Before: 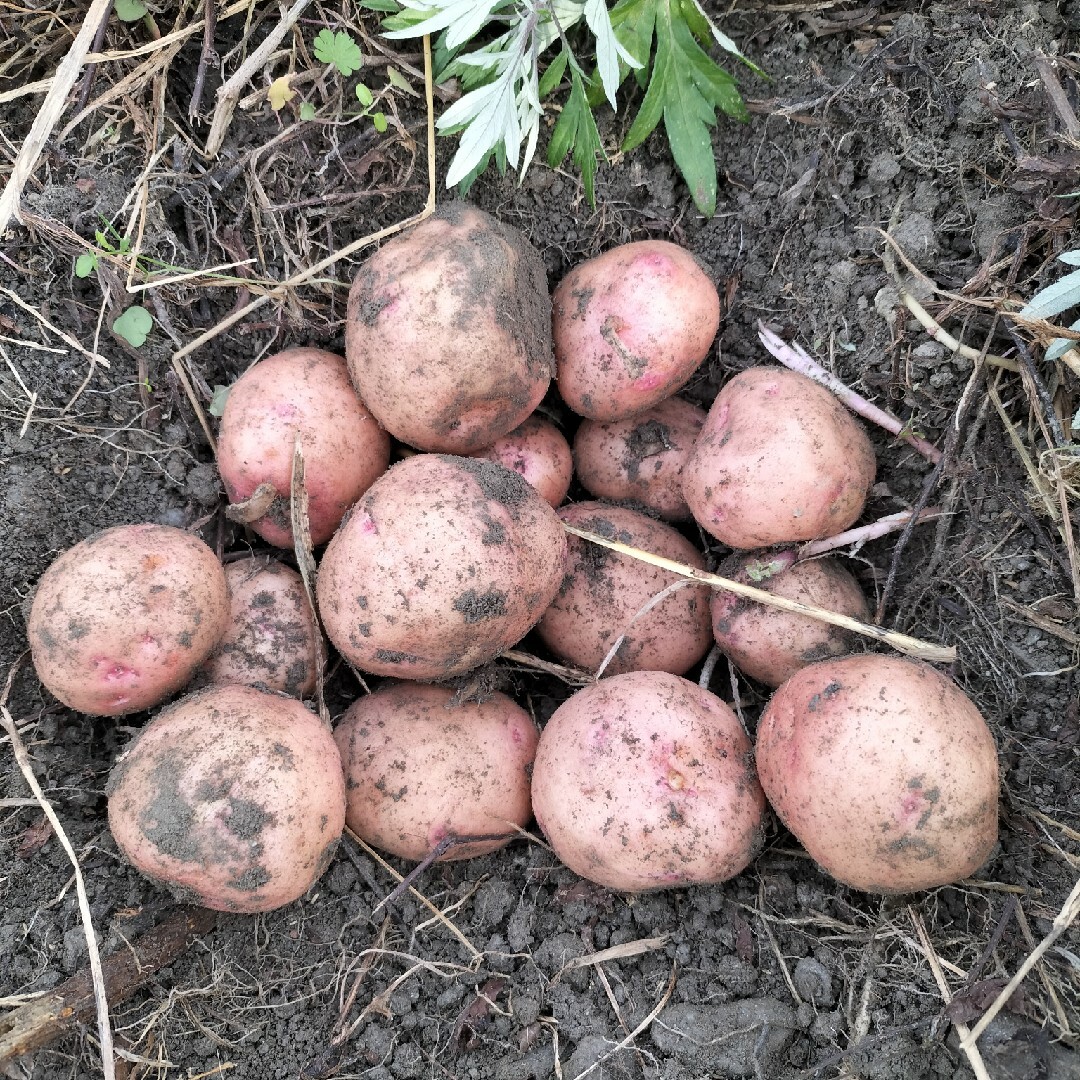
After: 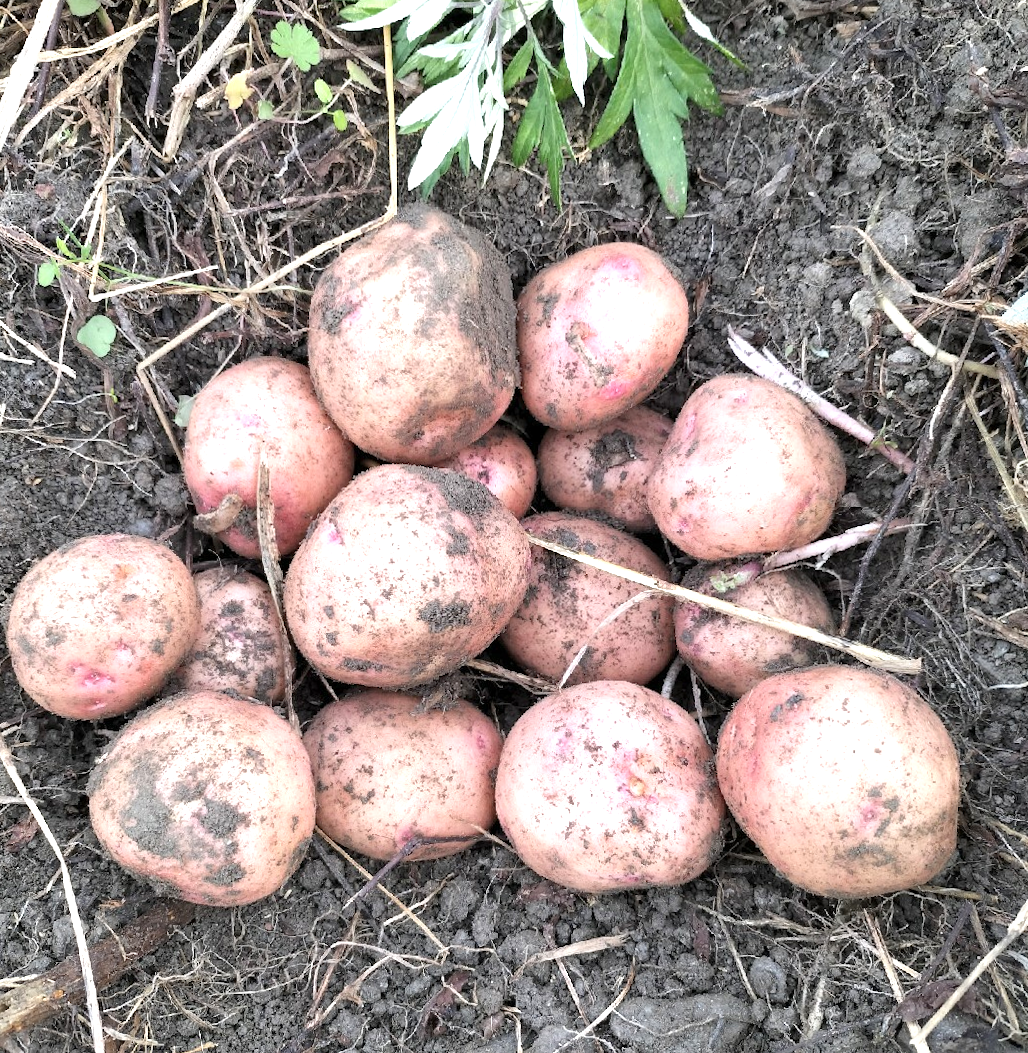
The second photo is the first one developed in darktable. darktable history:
rotate and perspective: rotation 0.074°, lens shift (vertical) 0.096, lens shift (horizontal) -0.041, crop left 0.043, crop right 0.952, crop top 0.024, crop bottom 0.979
exposure: exposure 0.6 EV, compensate highlight preservation false
